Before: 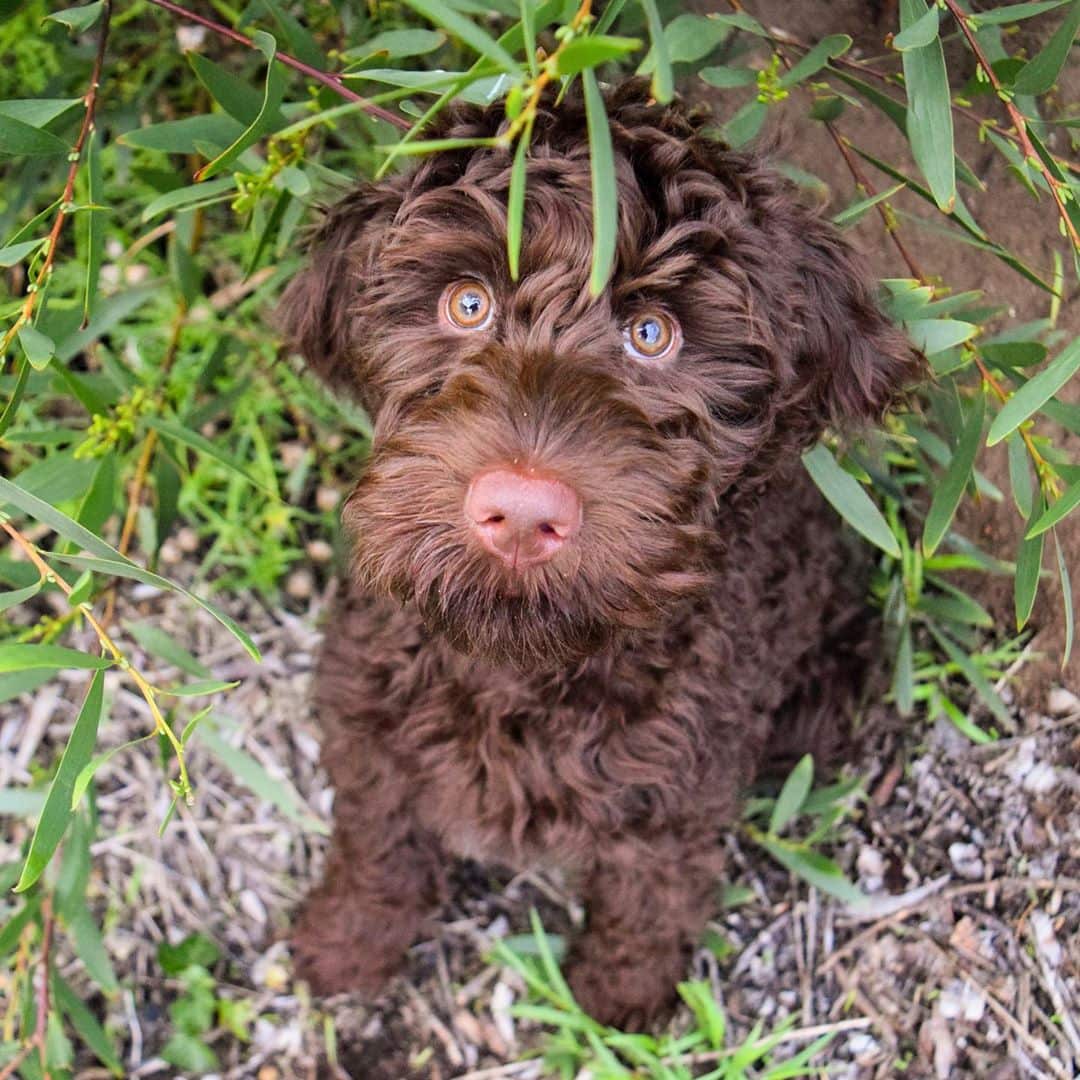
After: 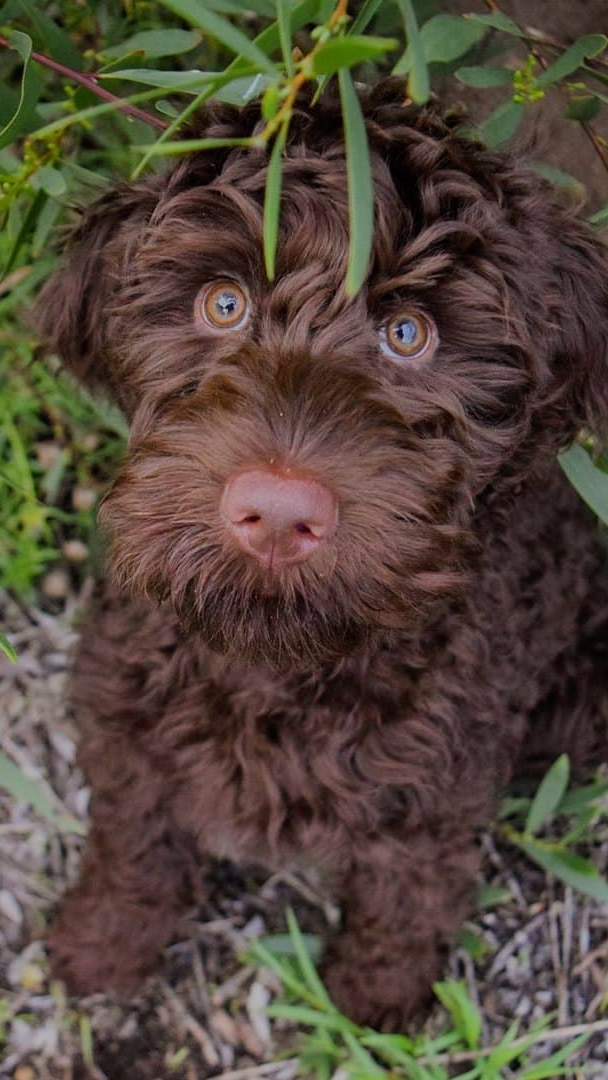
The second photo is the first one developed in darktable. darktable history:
crop and rotate: left 22.635%, right 21.026%
exposure: exposure -0.989 EV, compensate highlight preservation false
